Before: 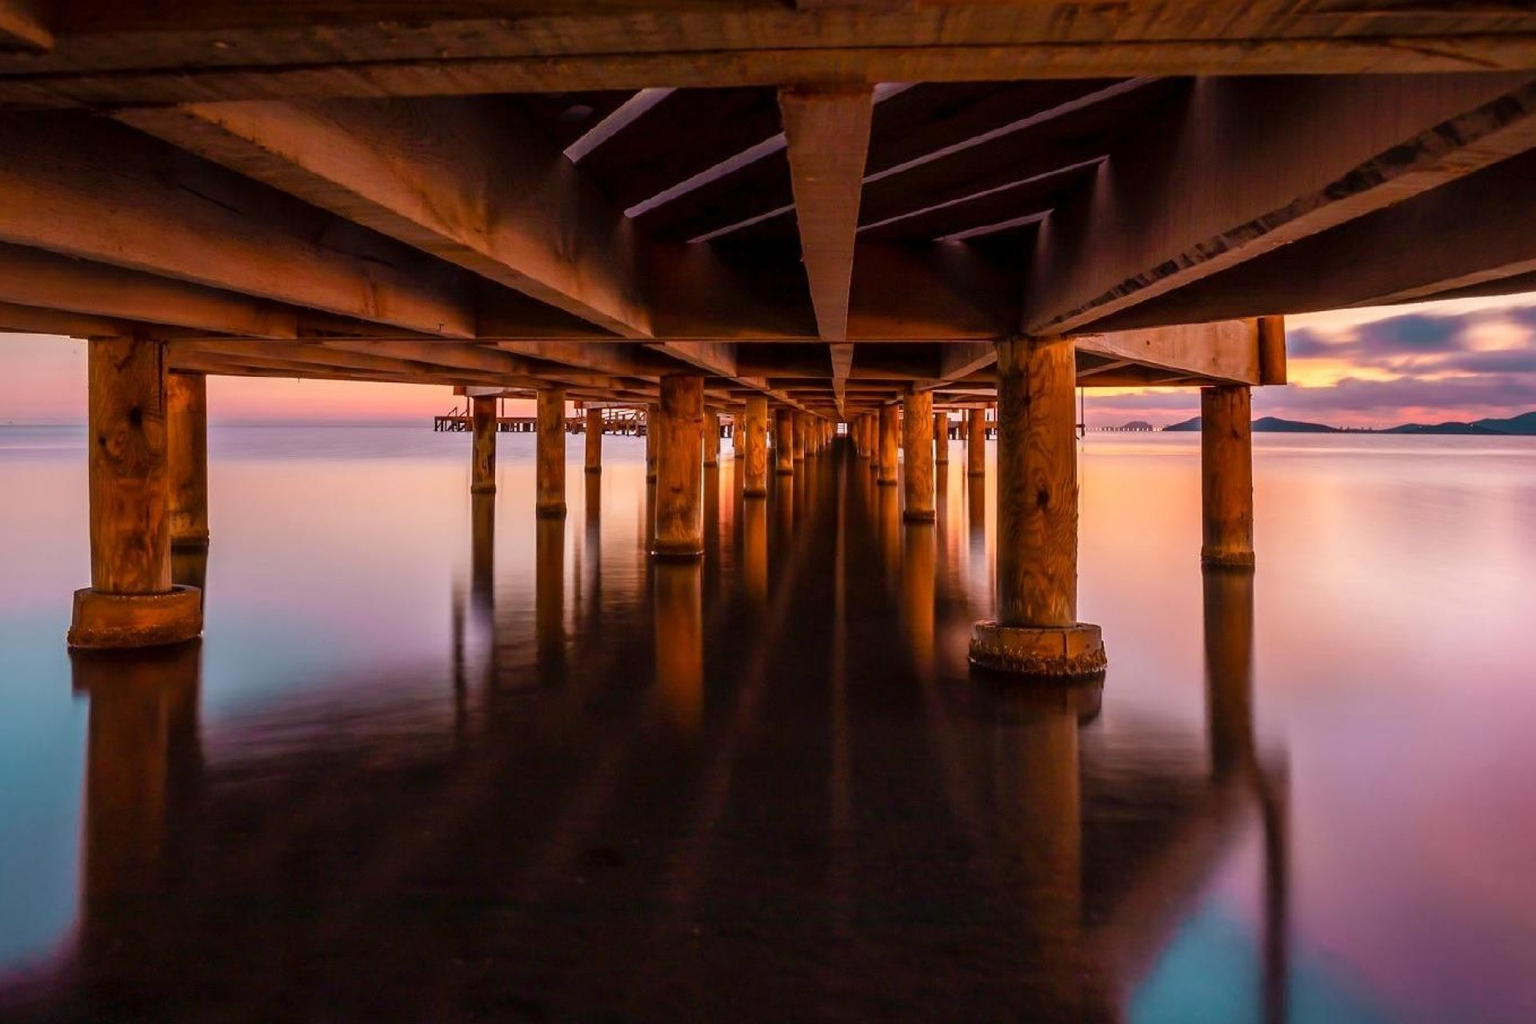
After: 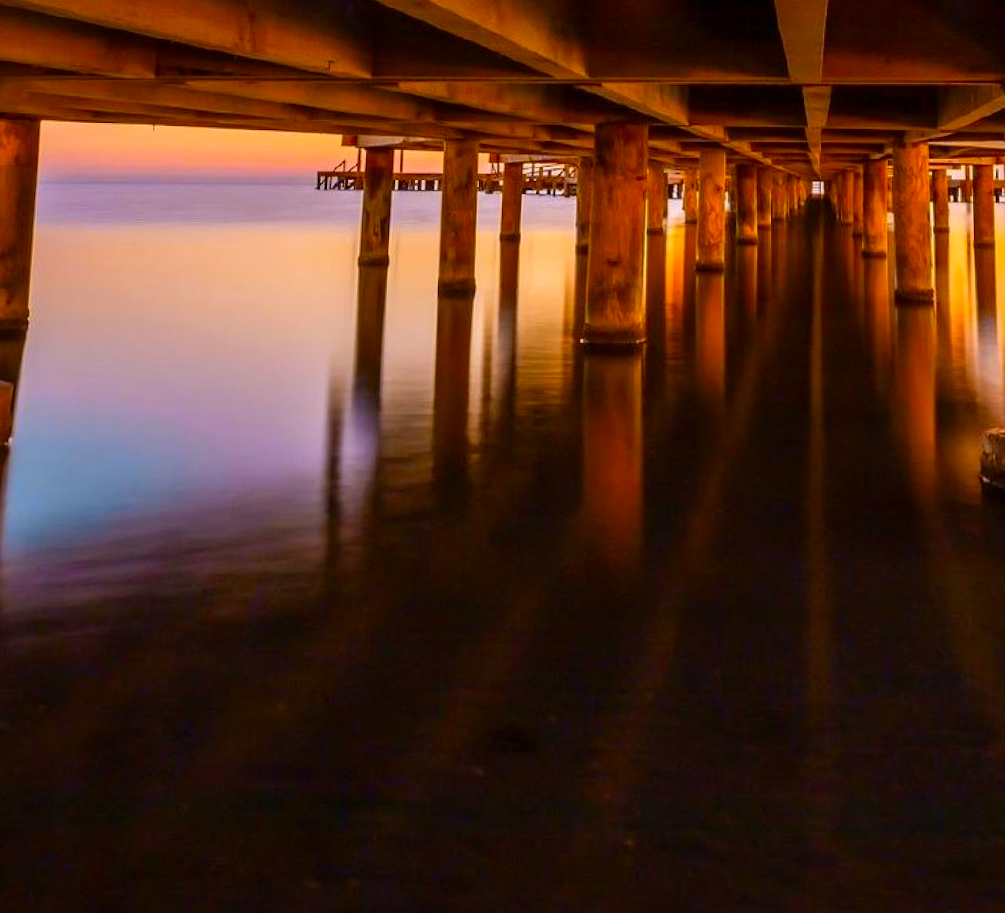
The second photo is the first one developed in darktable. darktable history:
crop: left 8.966%, top 23.852%, right 34.699%, bottom 4.703%
rotate and perspective: rotation 0.215°, lens shift (vertical) -0.139, crop left 0.069, crop right 0.939, crop top 0.002, crop bottom 0.996
color contrast: green-magenta contrast 1.12, blue-yellow contrast 1.95, unbound 0
